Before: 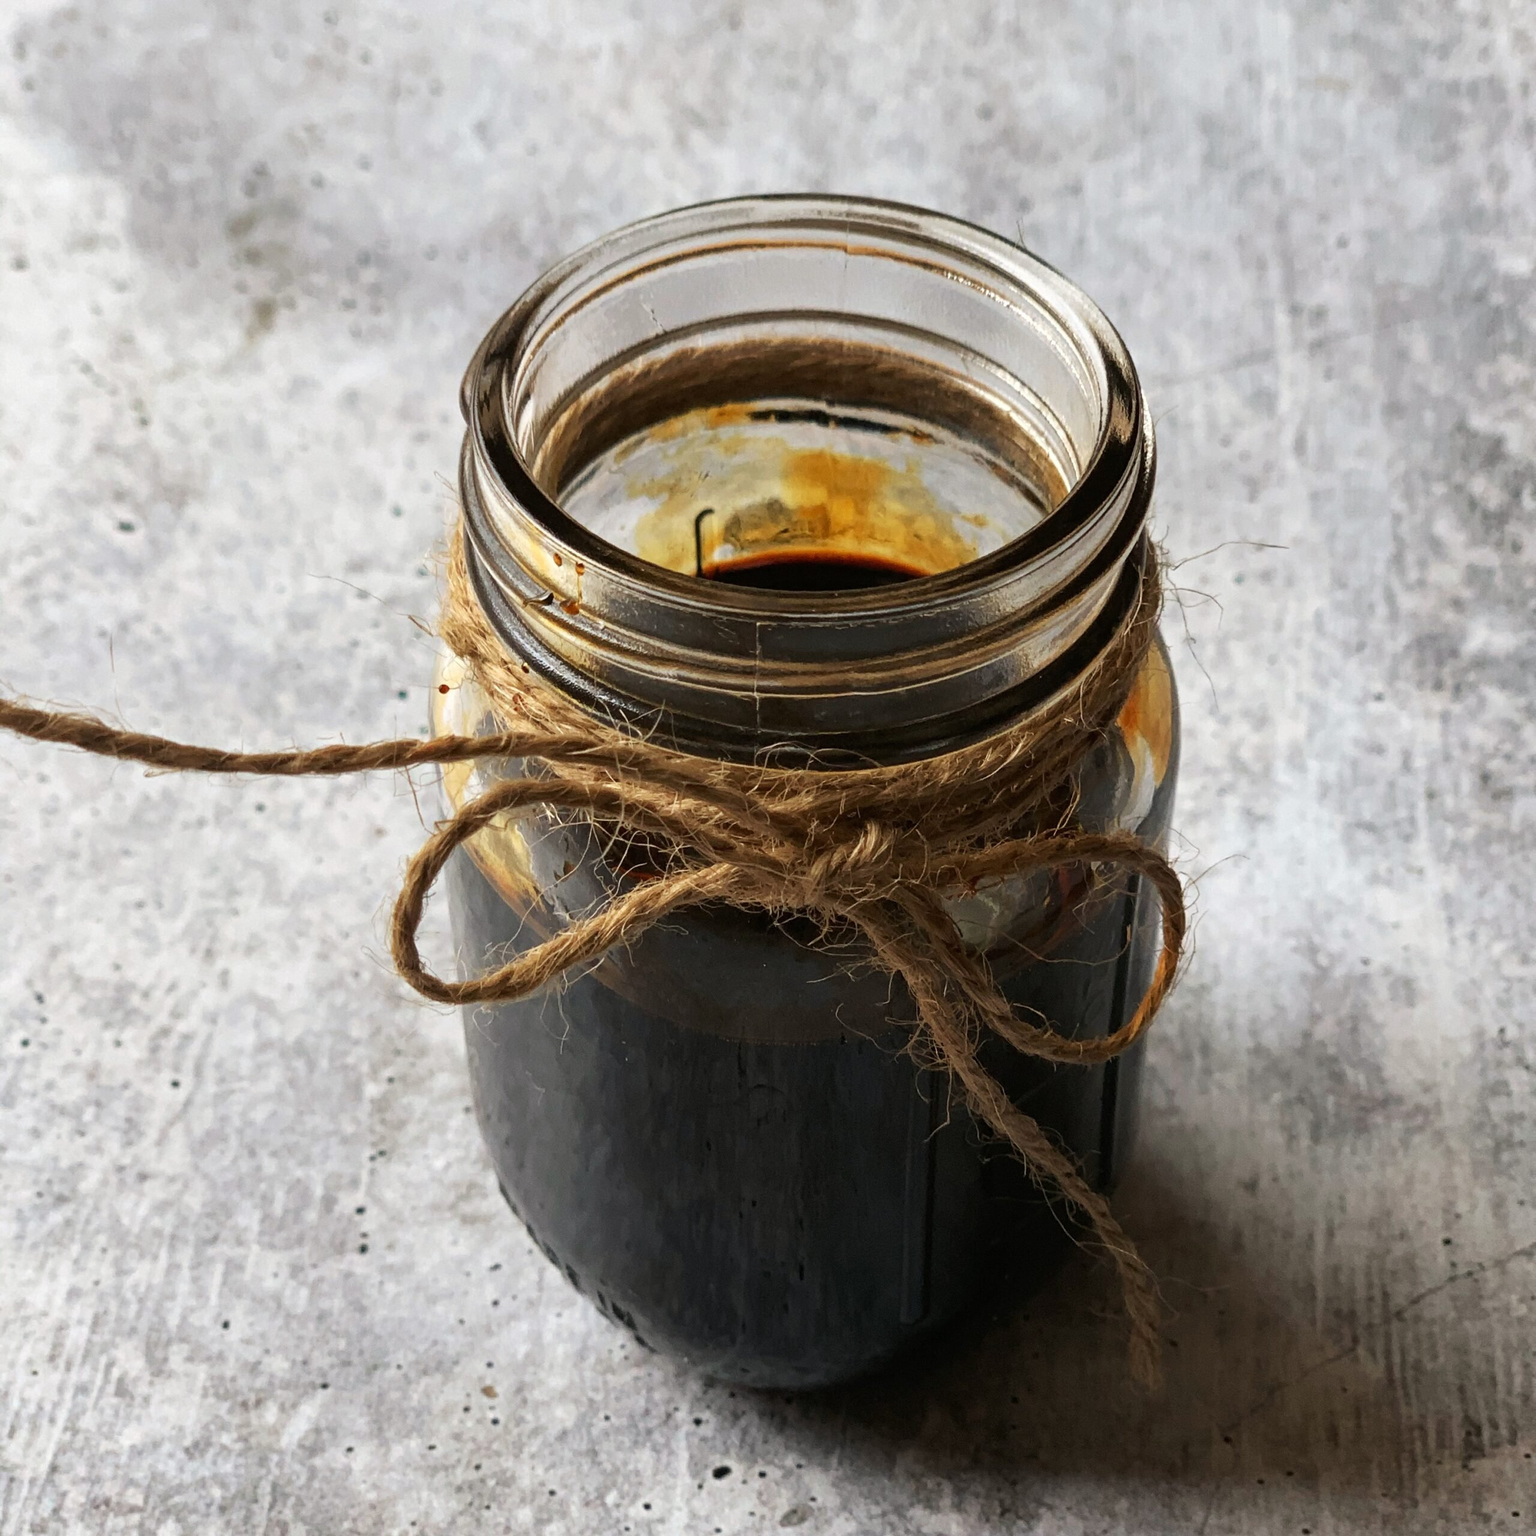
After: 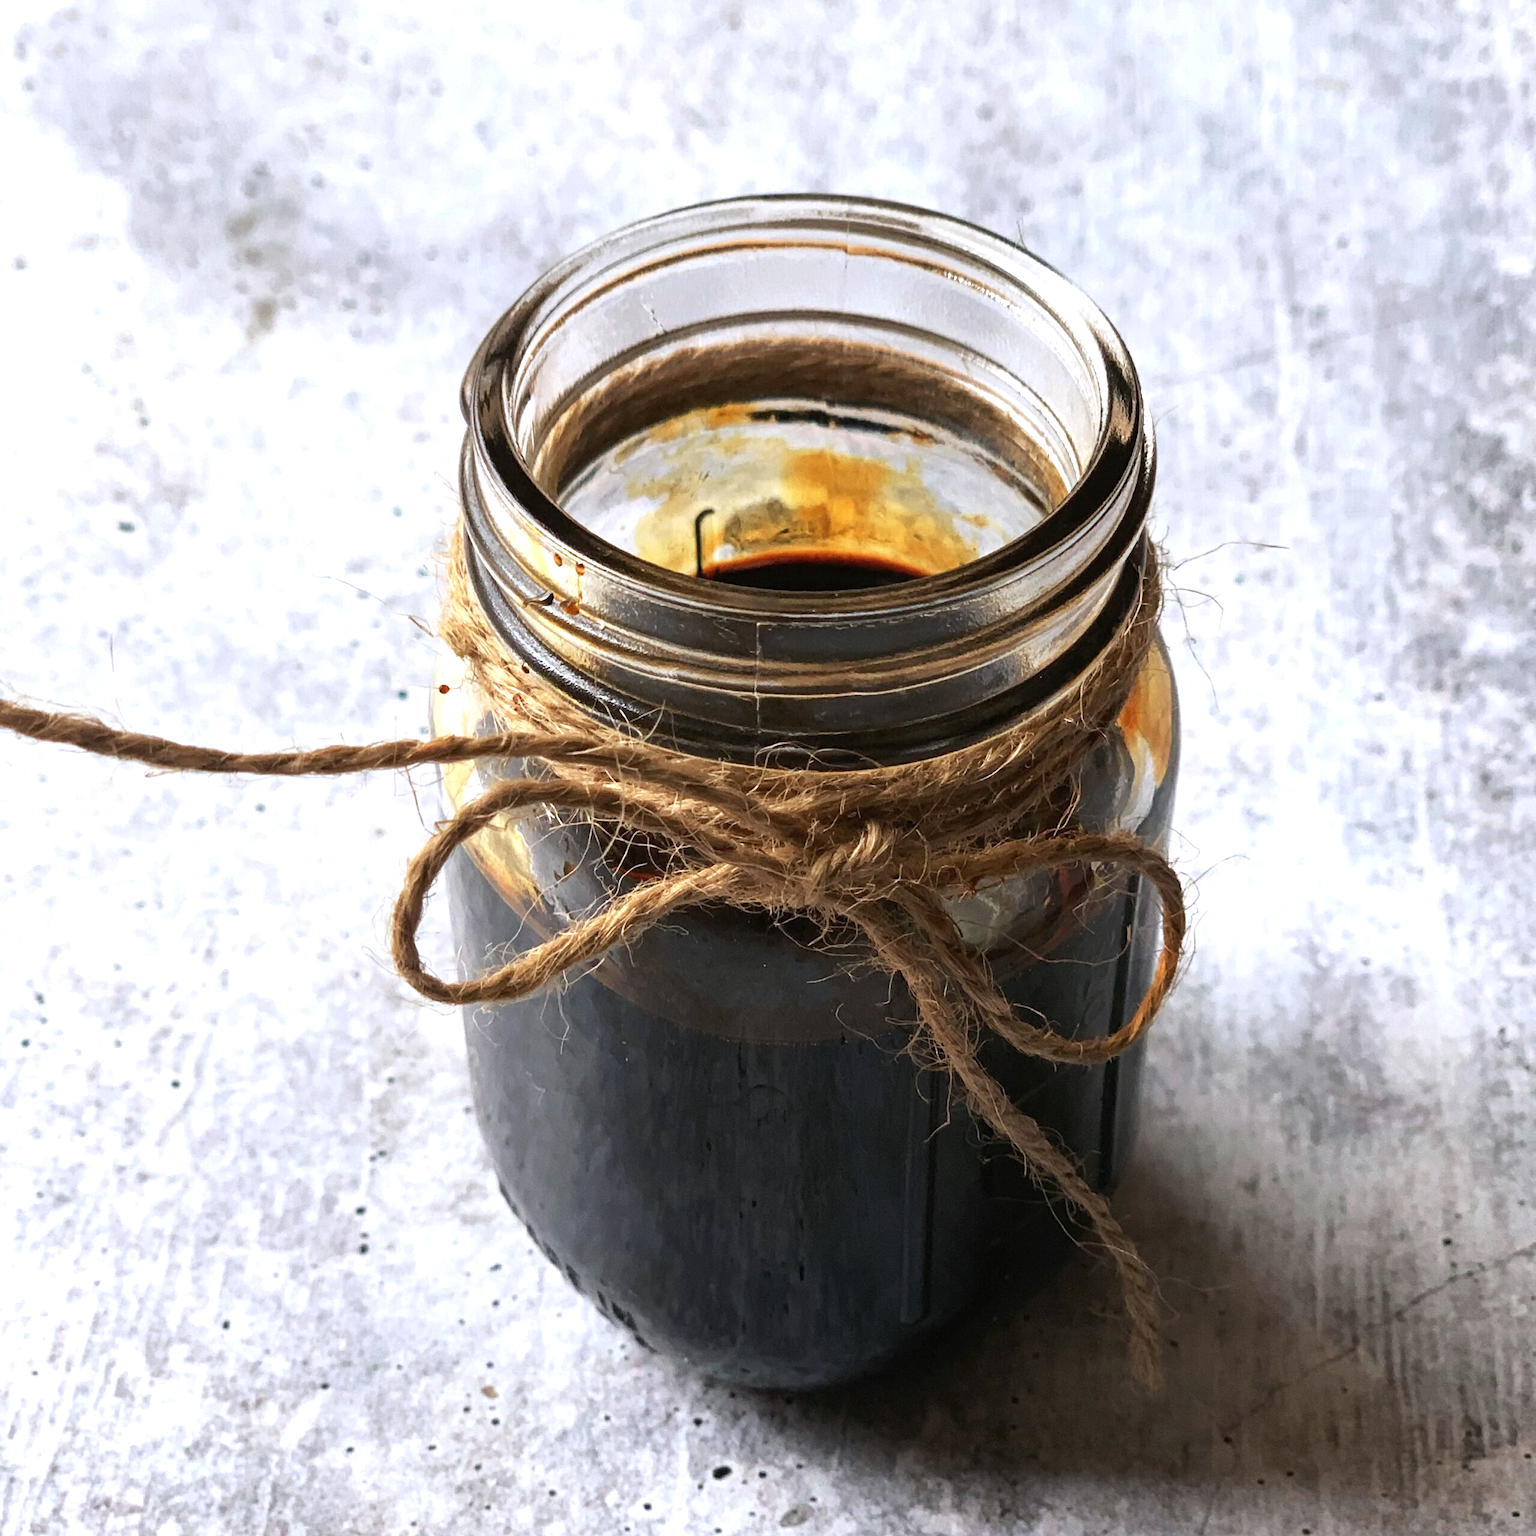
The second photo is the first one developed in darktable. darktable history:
color calibration: illuminant as shot in camera, x 0.358, y 0.373, temperature 4628.91 K
exposure: black level correction 0, exposure 0.598 EV, compensate highlight preservation false
